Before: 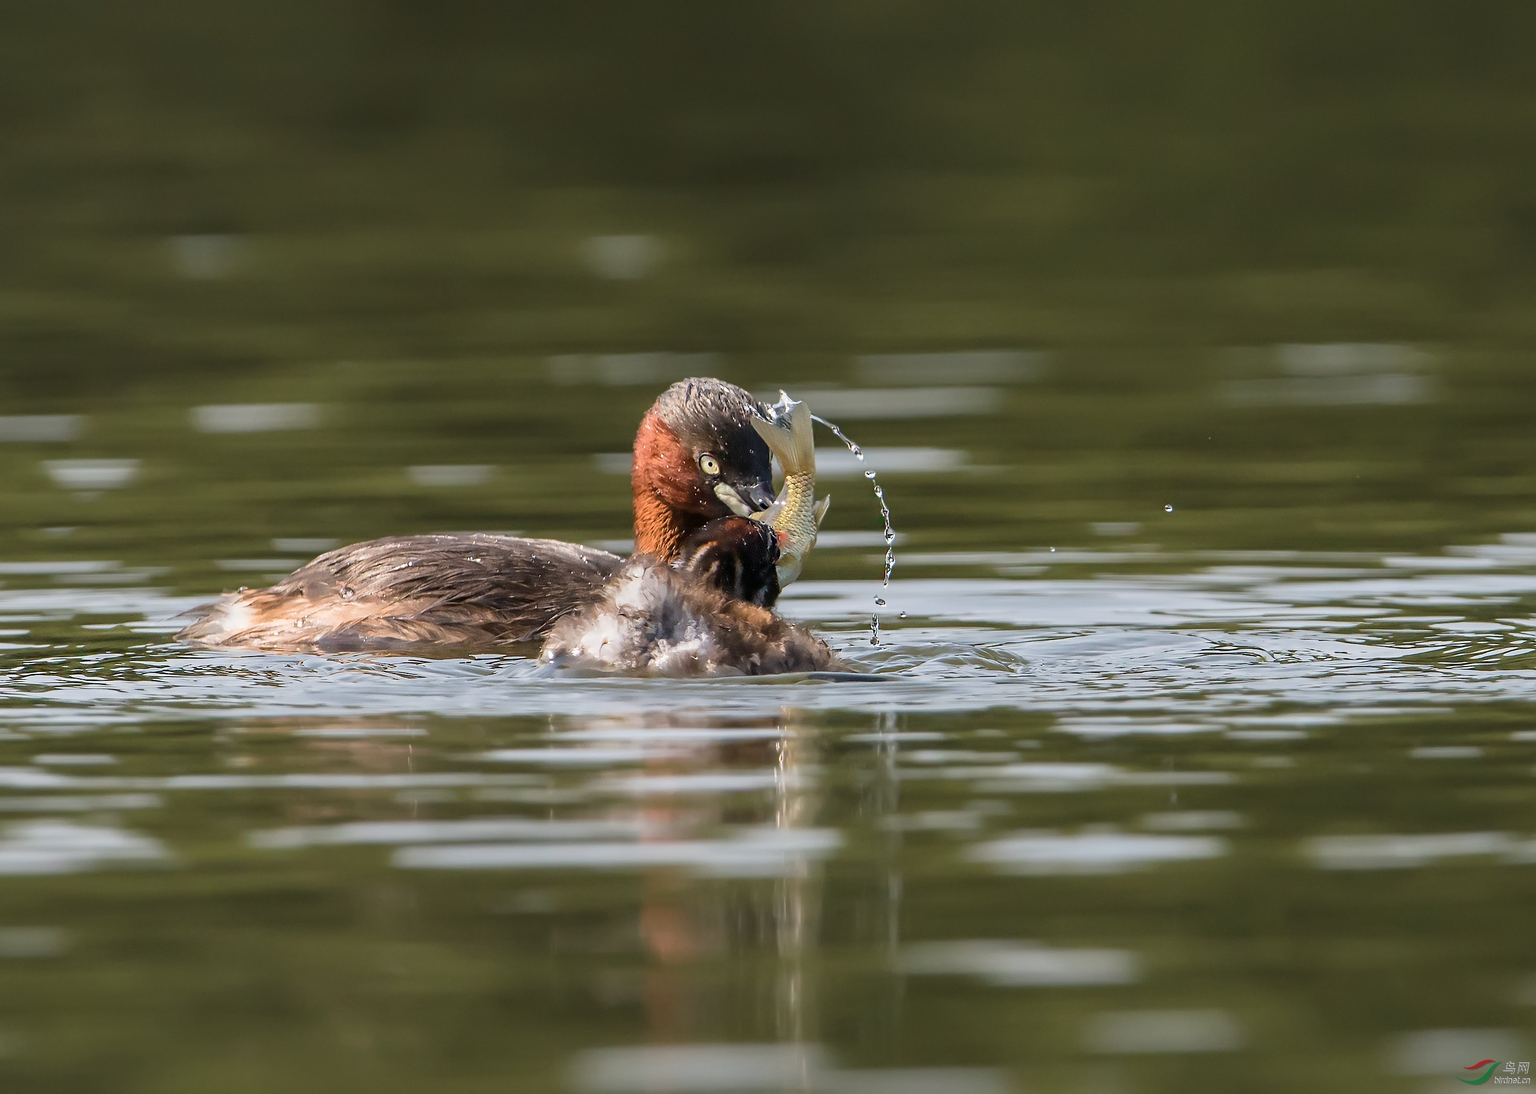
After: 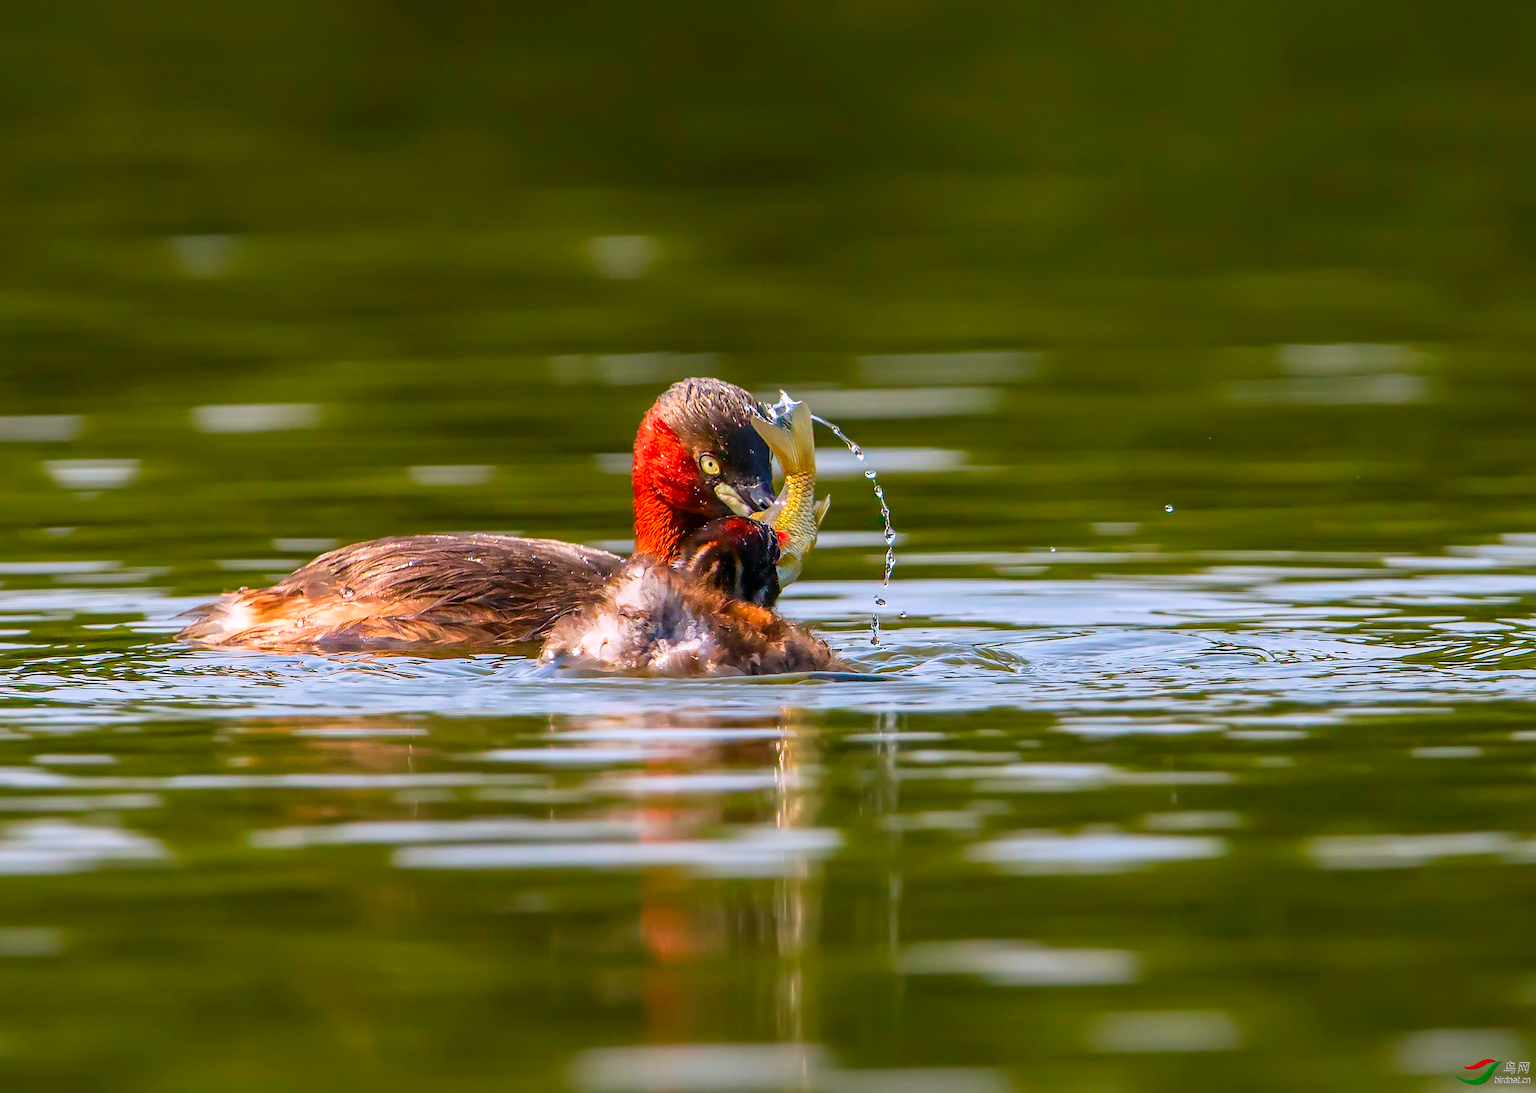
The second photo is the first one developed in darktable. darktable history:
local contrast: on, module defaults
color correction: highlights a* 1.62, highlights b* -1.74, saturation 2.43
